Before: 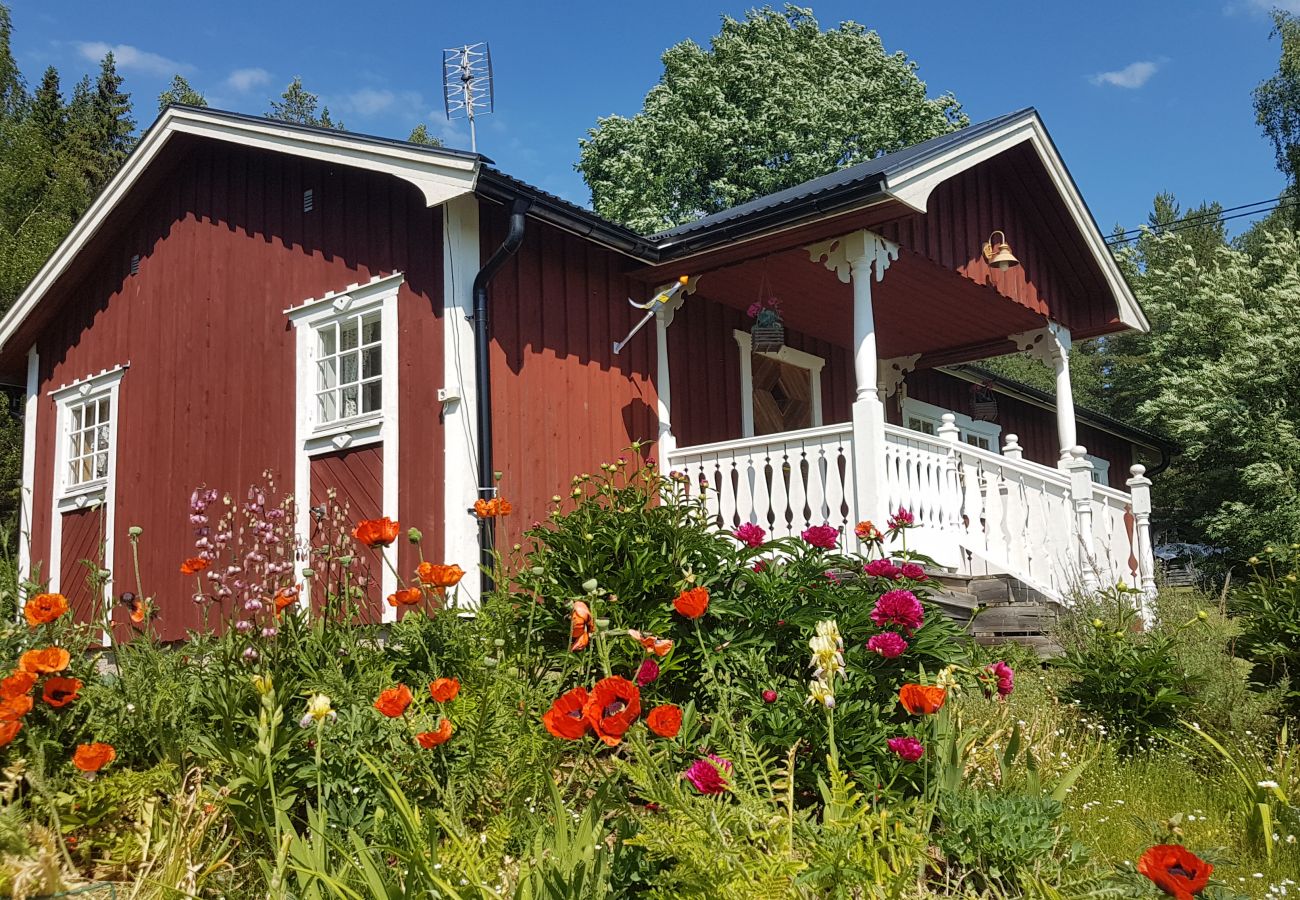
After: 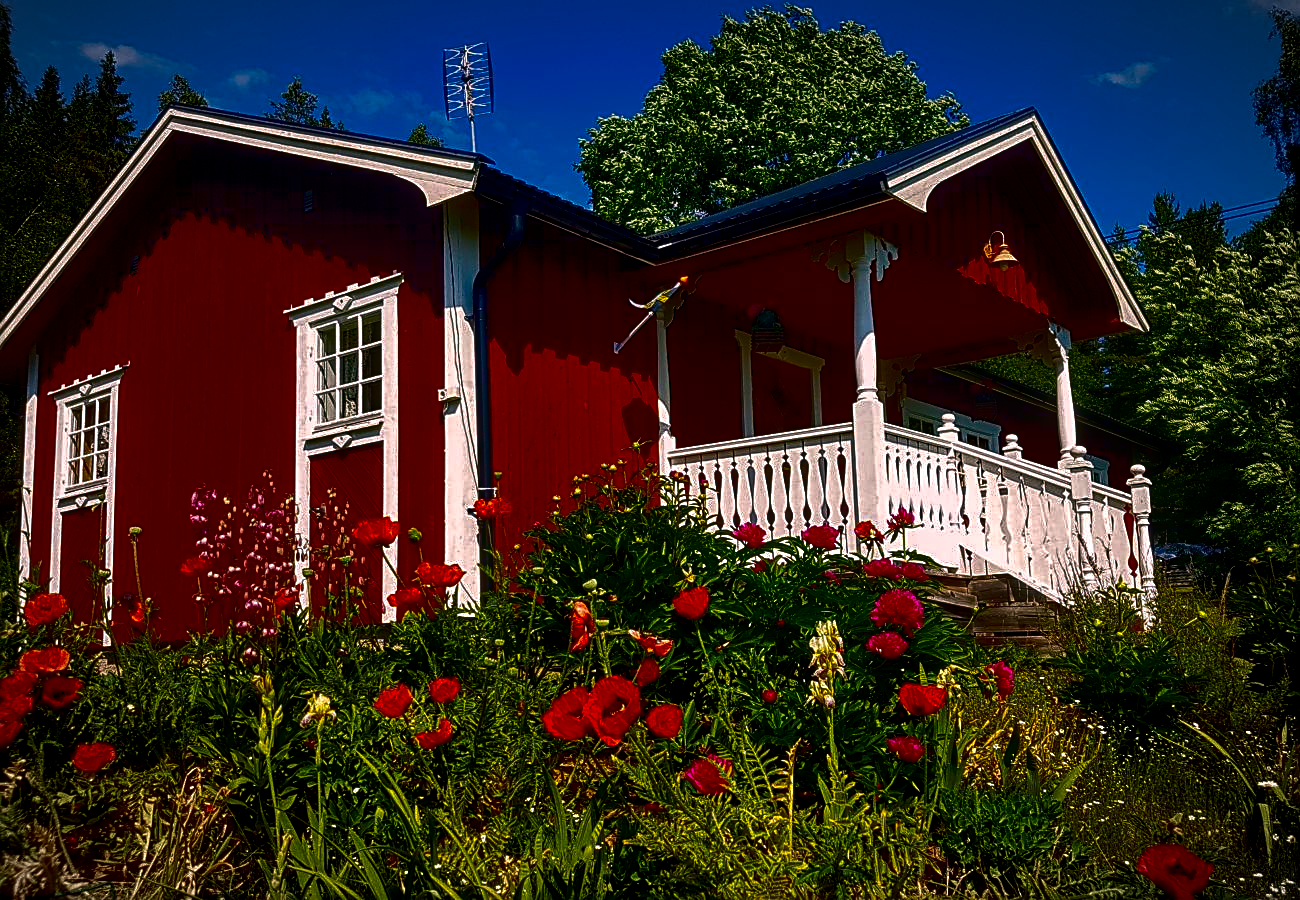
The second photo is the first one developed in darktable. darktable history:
local contrast: detail 150%
color correction: highlights a* 14.52, highlights b* 4.84
contrast brightness saturation: brightness -1, saturation 1
color zones: curves: ch0 [(0.25, 0.5) (0.463, 0.627) (0.484, 0.637) (0.75, 0.5)]
vignetting: fall-off start 87%, automatic ratio true
base curve: curves: ch0 [(0, 0) (0.303, 0.277) (1, 1)]
sharpen: on, module defaults
